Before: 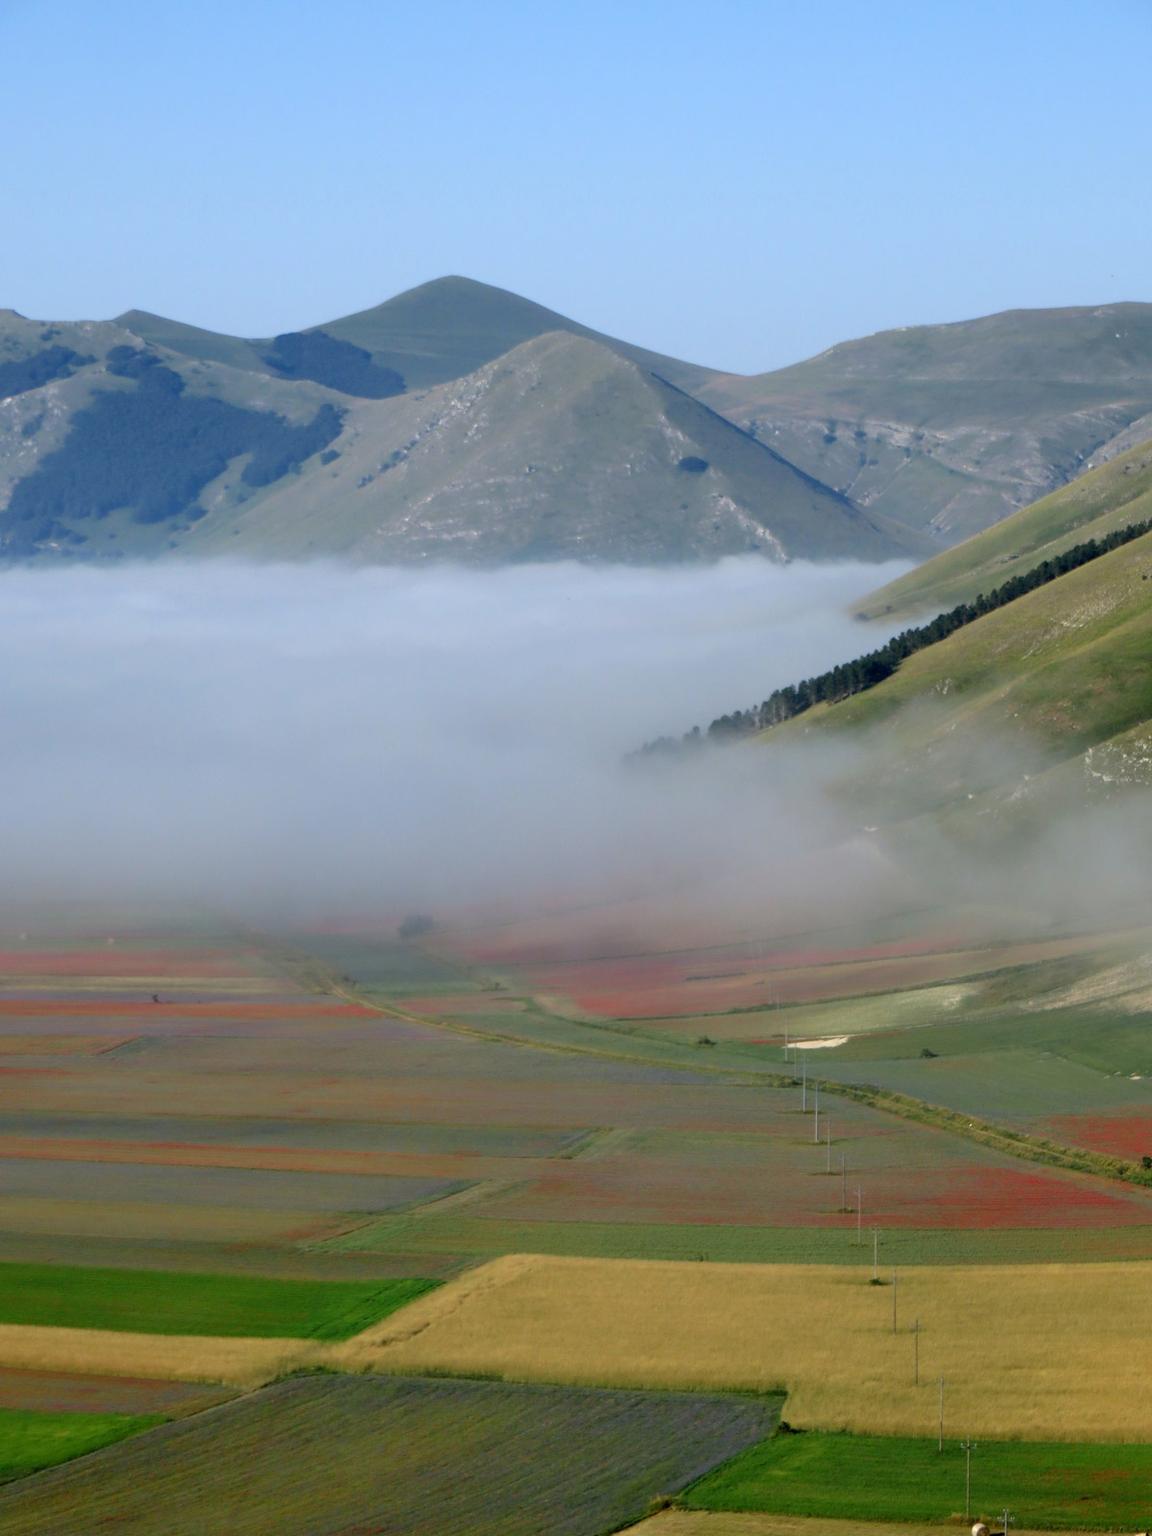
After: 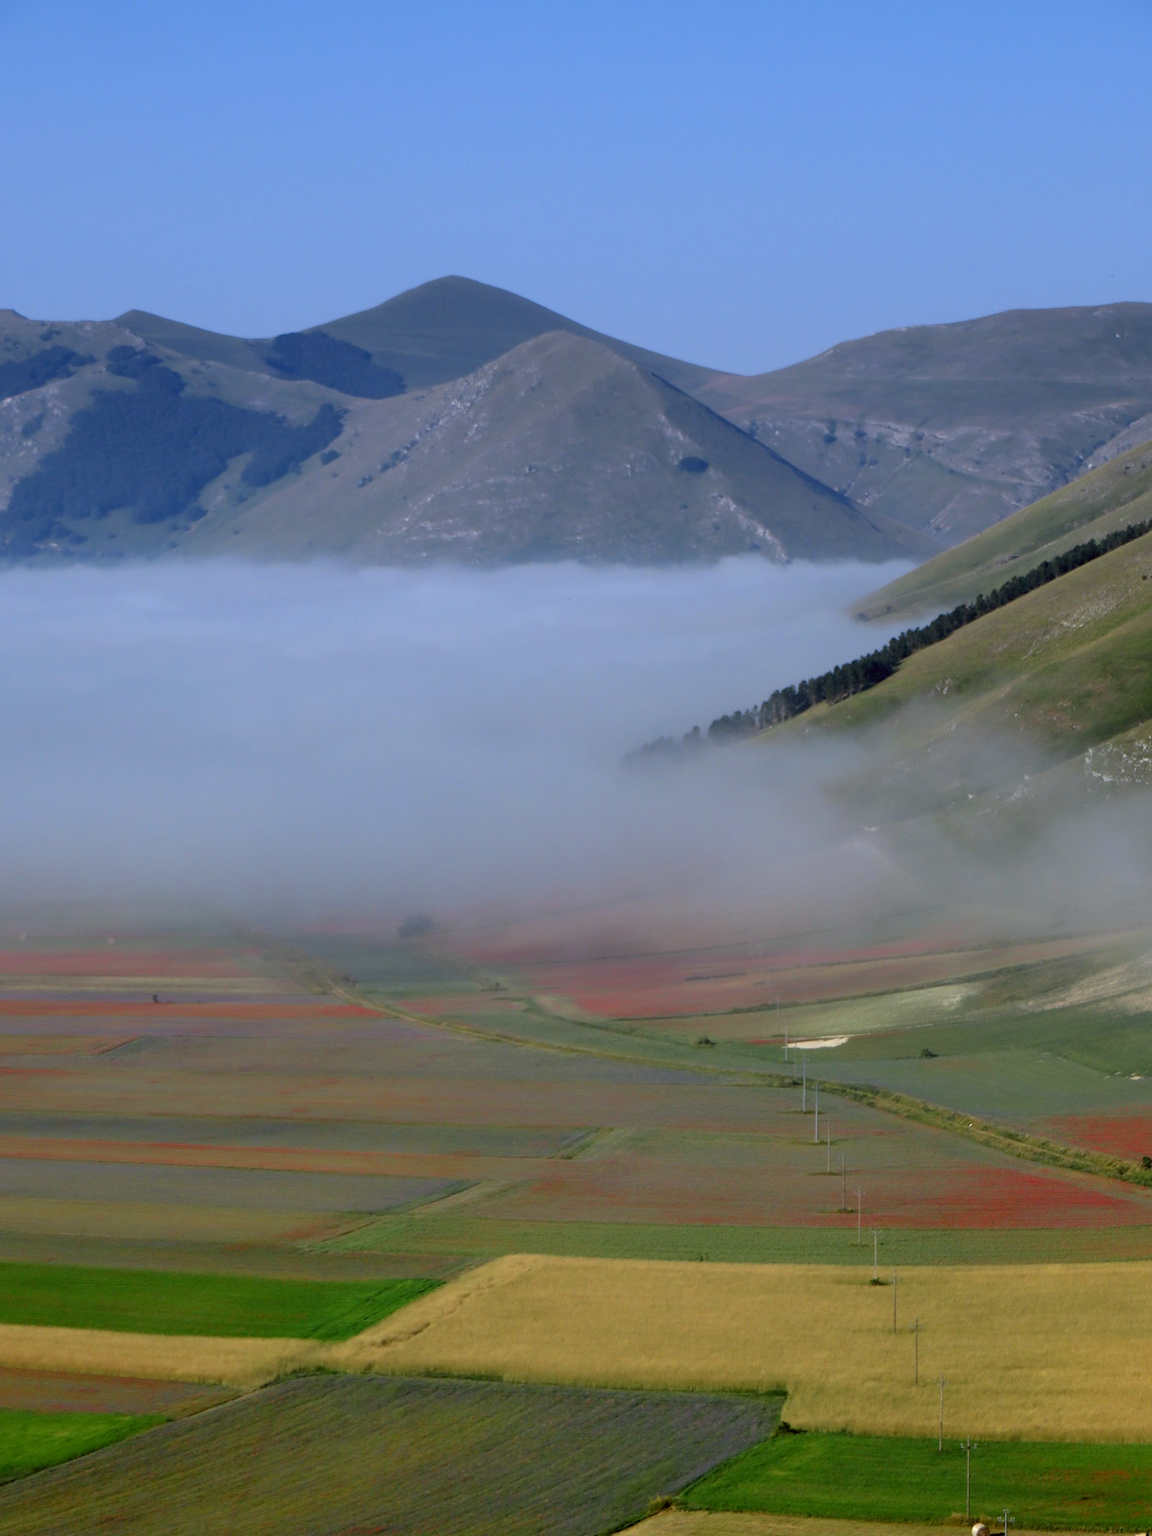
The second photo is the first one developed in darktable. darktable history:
color correction: highlights a* -2.73, highlights b* -2.09, shadows a* 2.41, shadows b* 2.73
graduated density: hue 238.83°, saturation 50%
